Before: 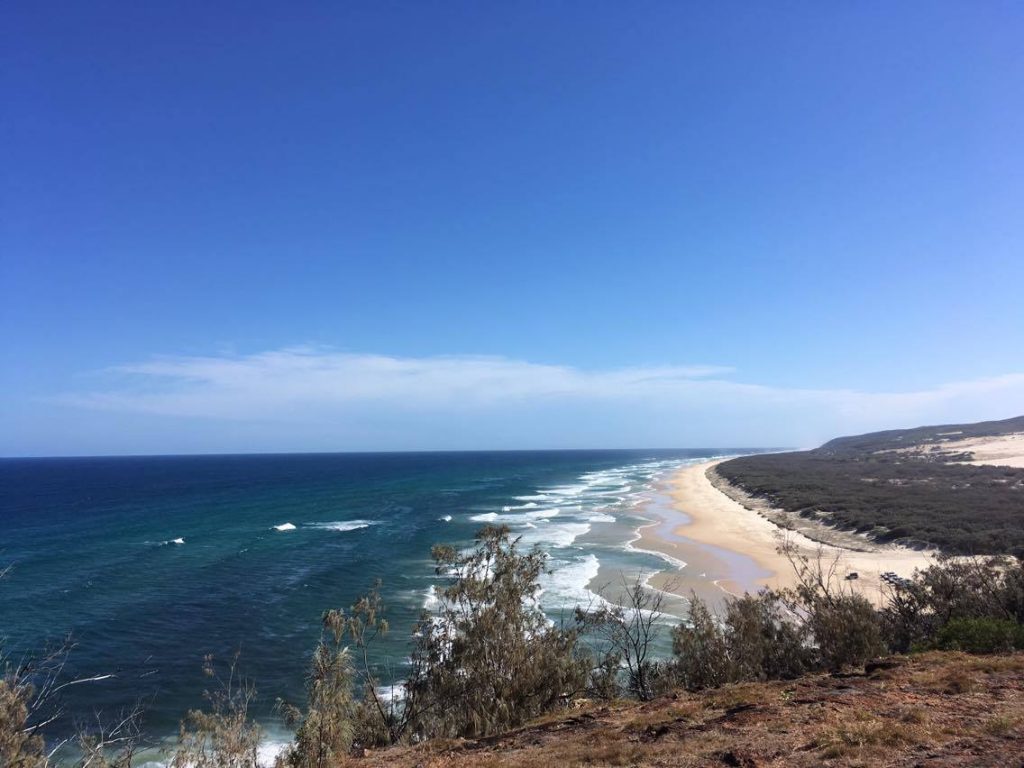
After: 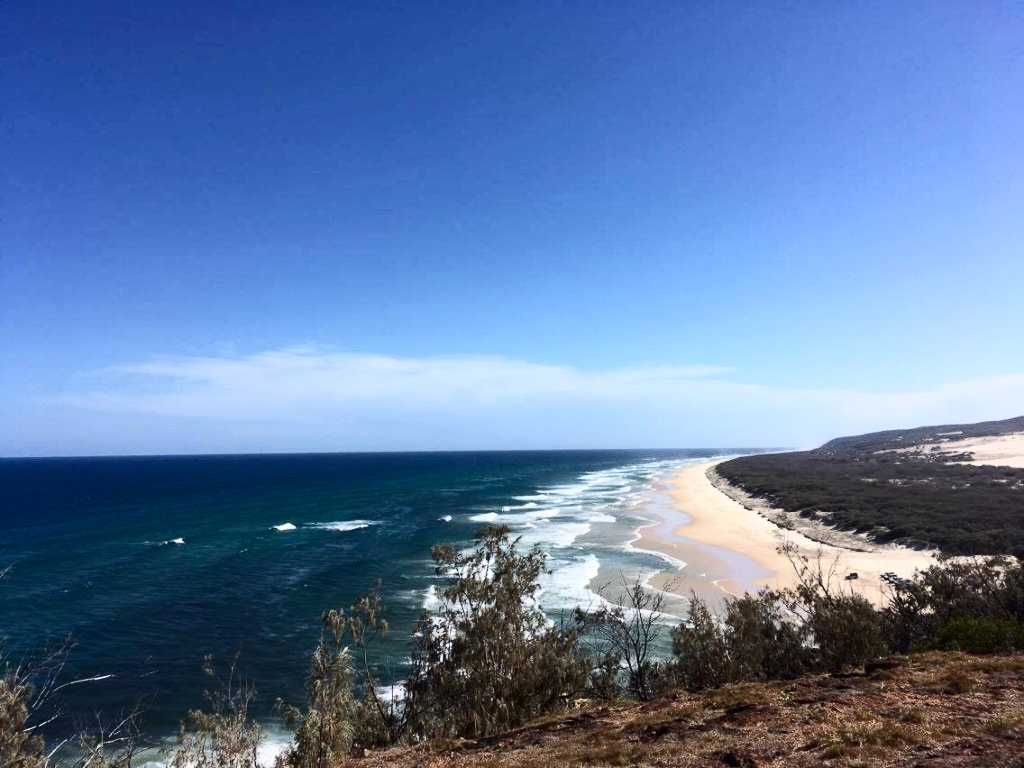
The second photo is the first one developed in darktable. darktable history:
contrast brightness saturation: contrast 0.27
levels: white 99.91%
